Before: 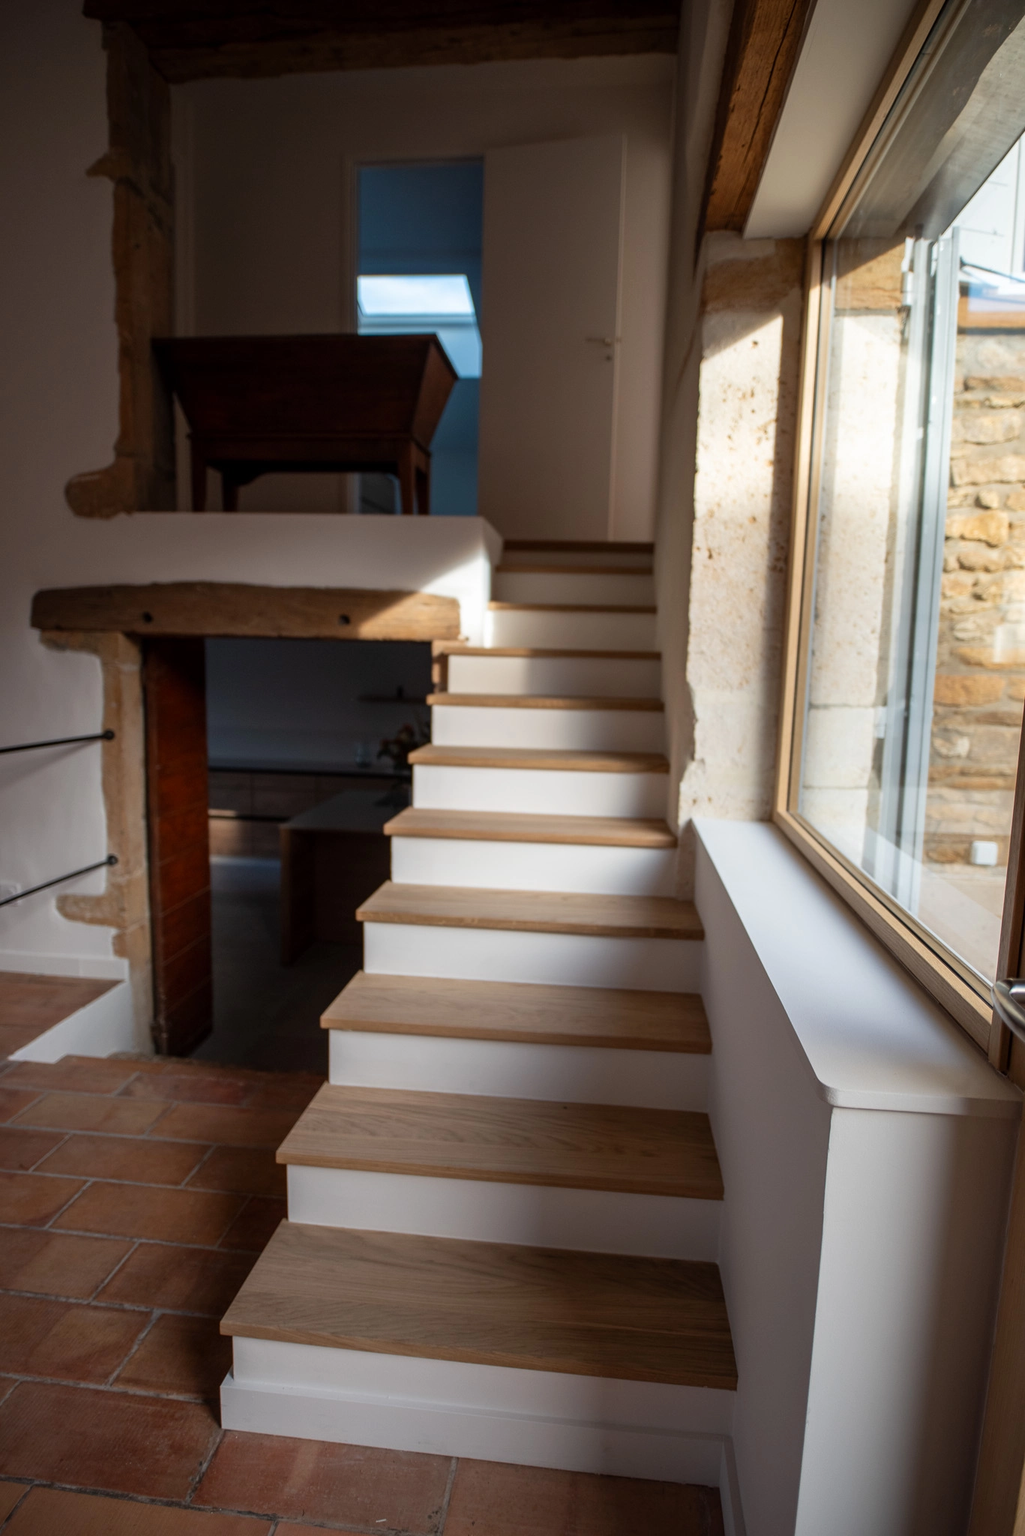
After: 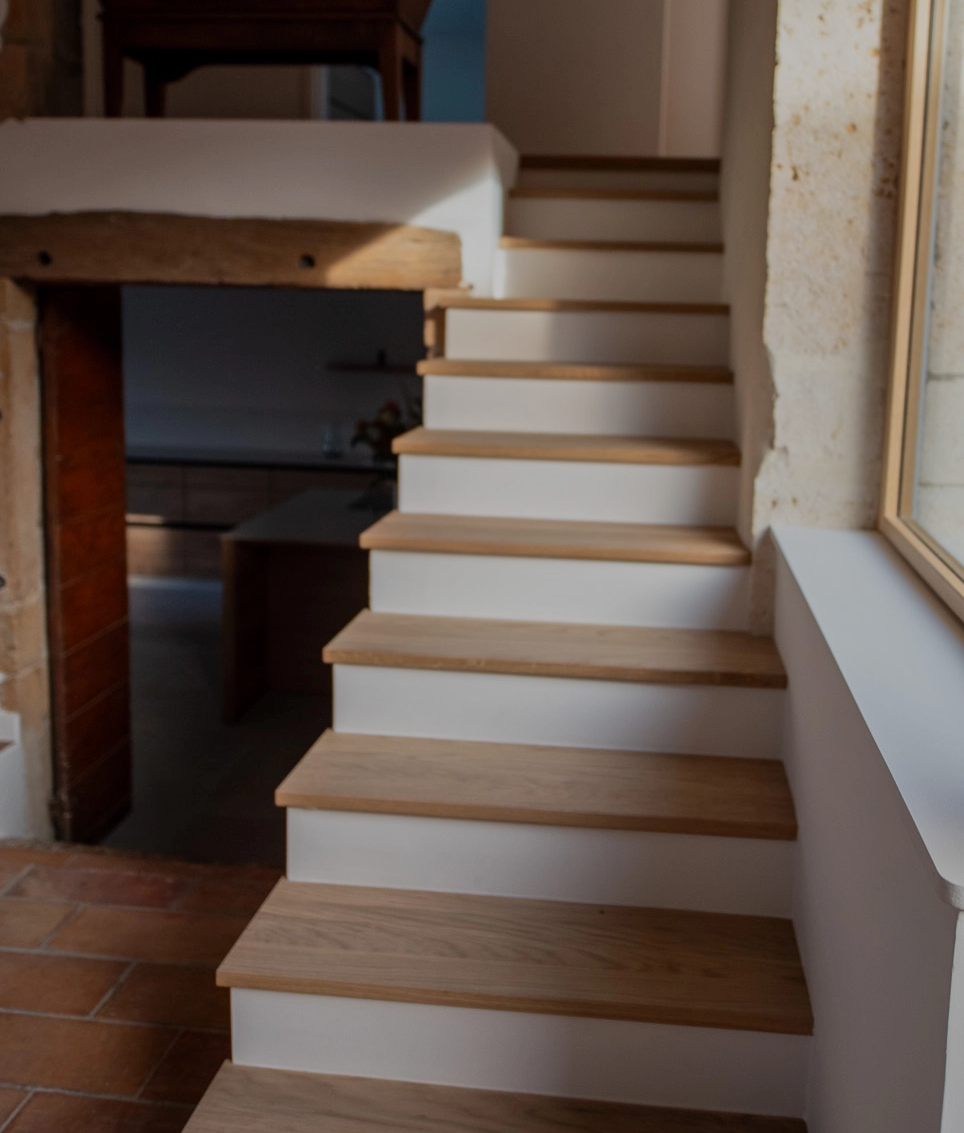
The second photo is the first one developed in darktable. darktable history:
tone equalizer: -8 EV -0.002 EV, -7 EV 0.005 EV, -6 EV -0.008 EV, -5 EV 0.007 EV, -4 EV -0.042 EV, -3 EV -0.233 EV, -2 EV -0.662 EV, -1 EV -0.983 EV, +0 EV -0.969 EV, smoothing diameter 2%, edges refinement/feathering 20, mask exposure compensation -1.57 EV, filter diffusion 5
crop: left 11.123%, top 27.61%, right 18.3%, bottom 17.034%
